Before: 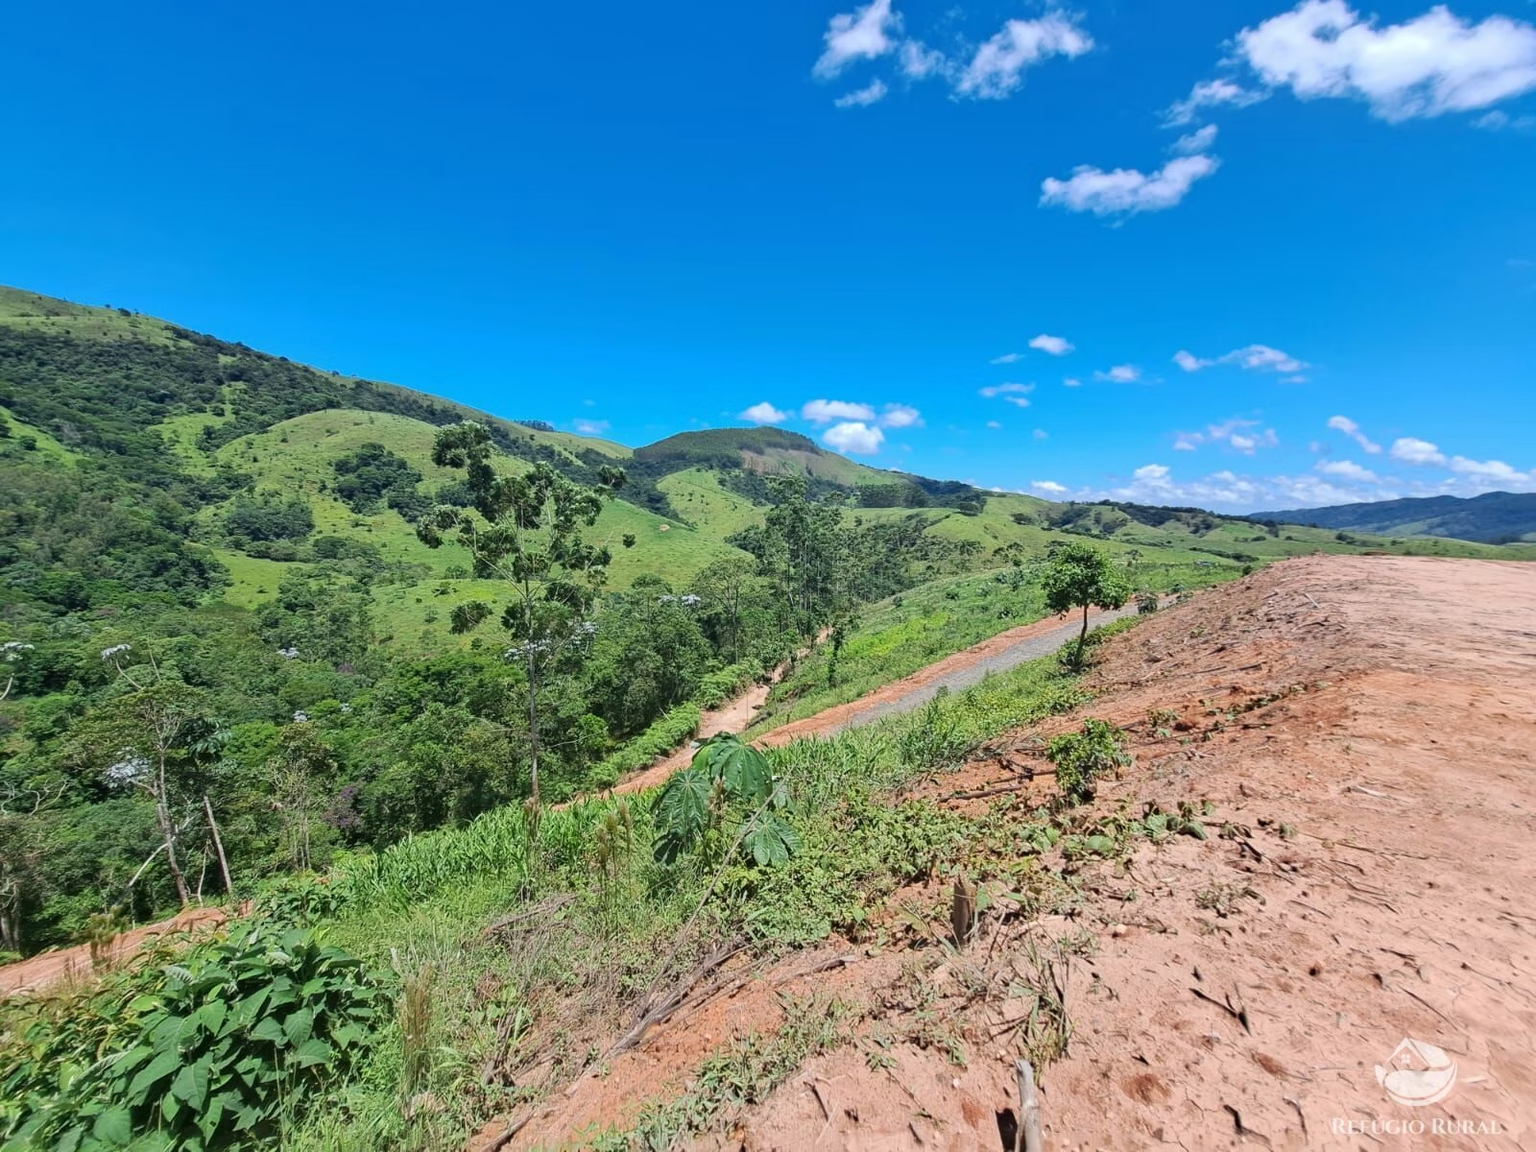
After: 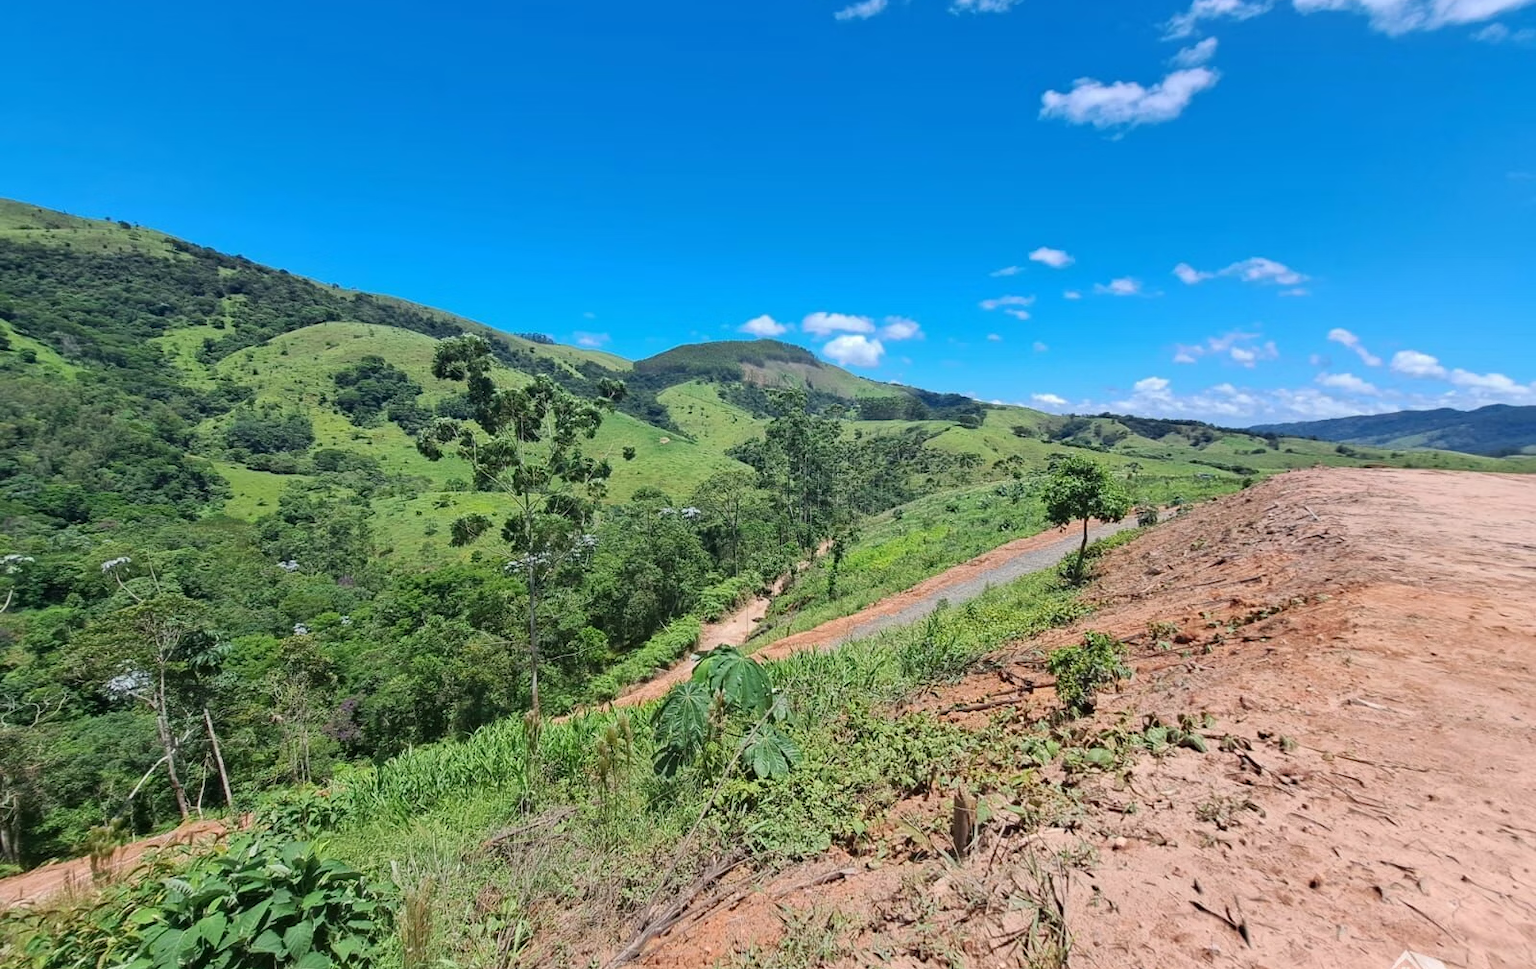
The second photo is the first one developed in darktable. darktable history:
crop: top 7.584%, bottom 8.186%
